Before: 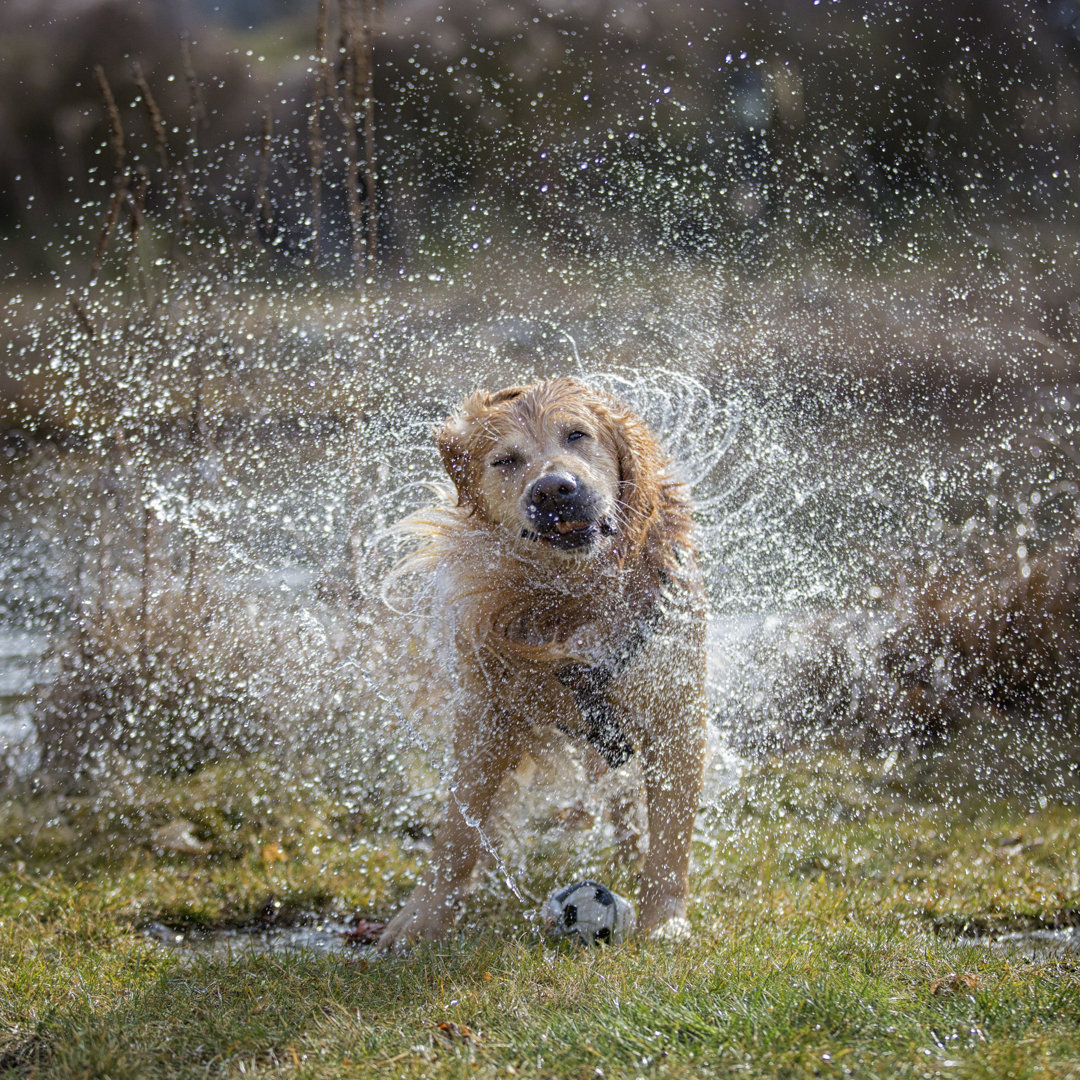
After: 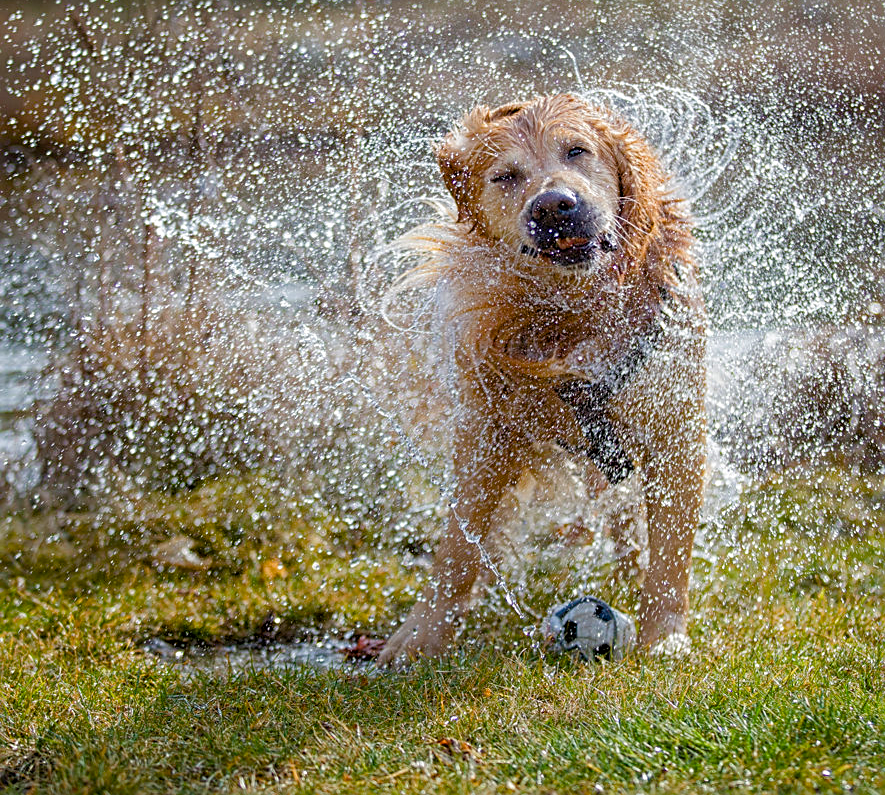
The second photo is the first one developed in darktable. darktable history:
crop: top 26.384%, right 17.991%
color balance rgb: linear chroma grading › mid-tones 7.982%, perceptual saturation grading › global saturation 20%, perceptual saturation grading › highlights -25.627%, perceptual saturation grading › shadows 49.424%
sharpen: on, module defaults
